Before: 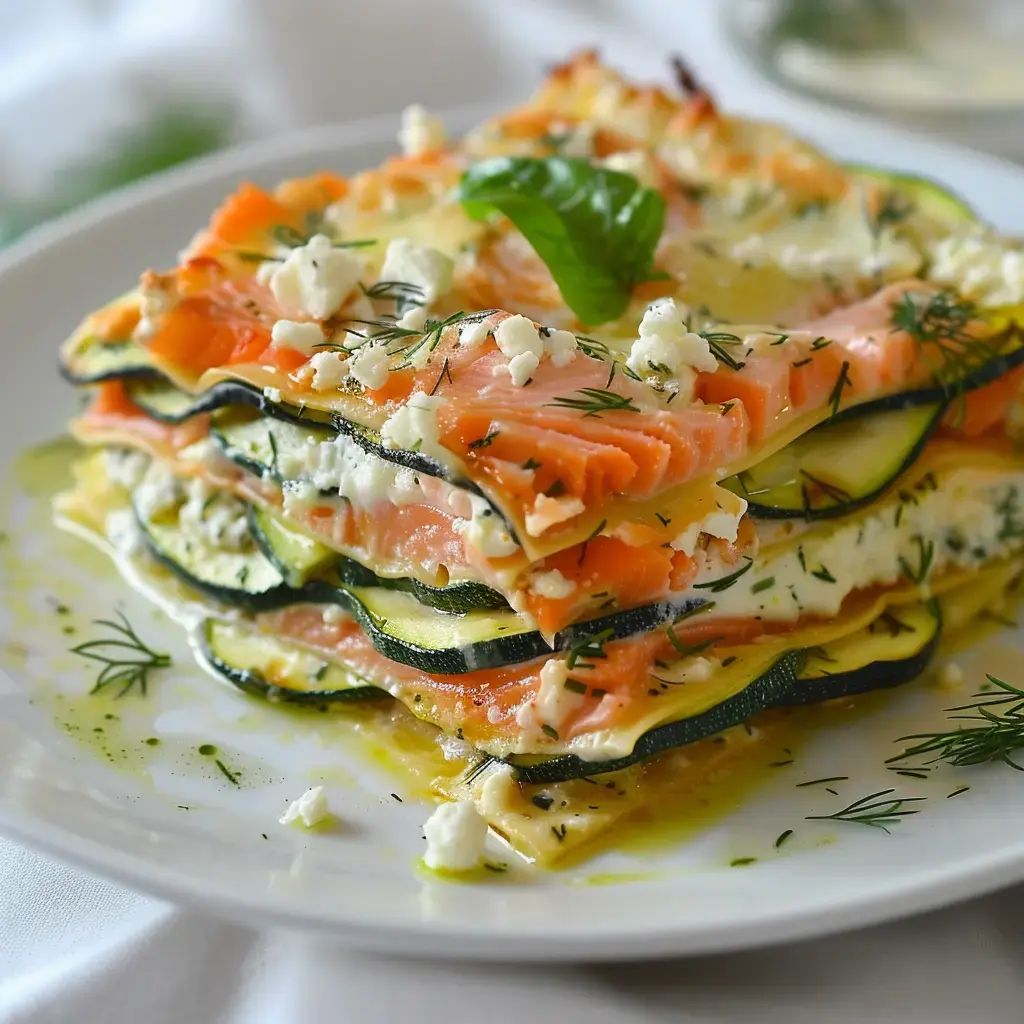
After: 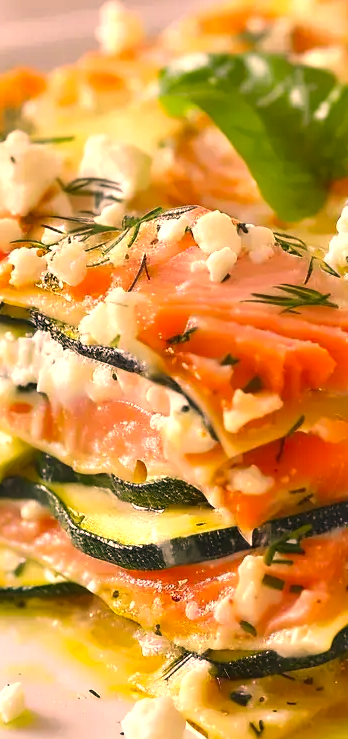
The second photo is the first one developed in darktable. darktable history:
color correction: highlights a* 22.49, highlights b* 22.14
exposure: black level correction -0.002, exposure 0.54 EV, compensate exposure bias true, compensate highlight preservation false
crop and rotate: left 29.541%, top 10.227%, right 36.44%, bottom 17.598%
